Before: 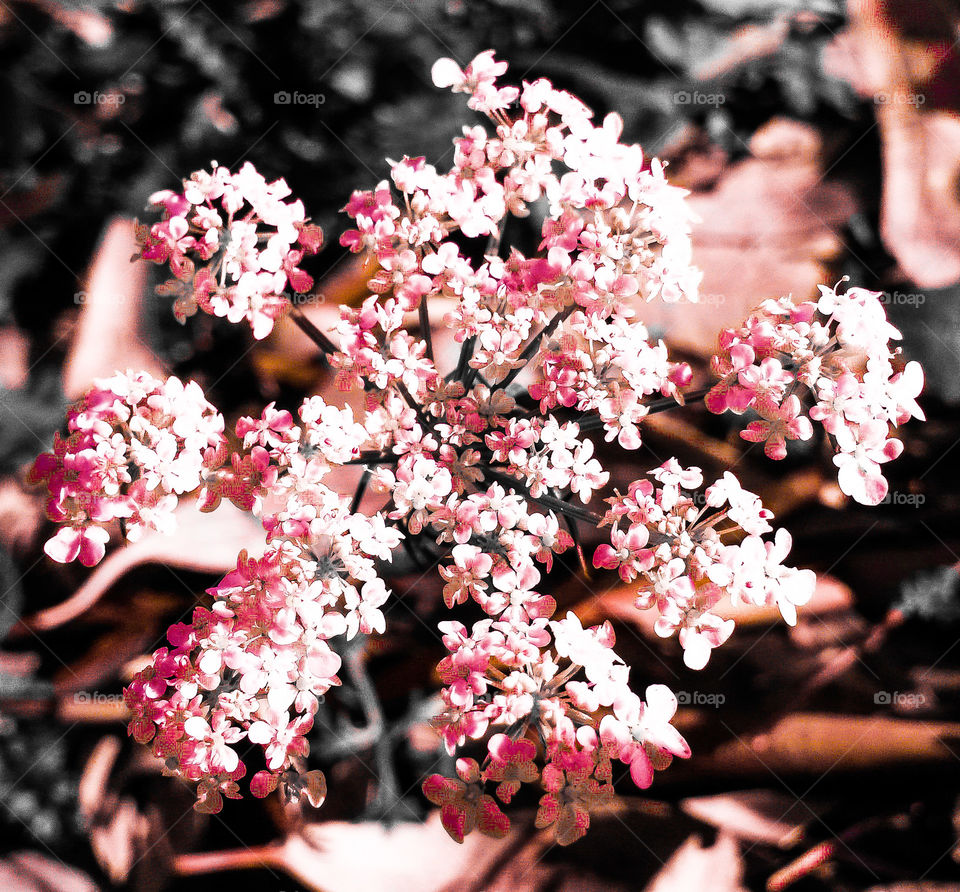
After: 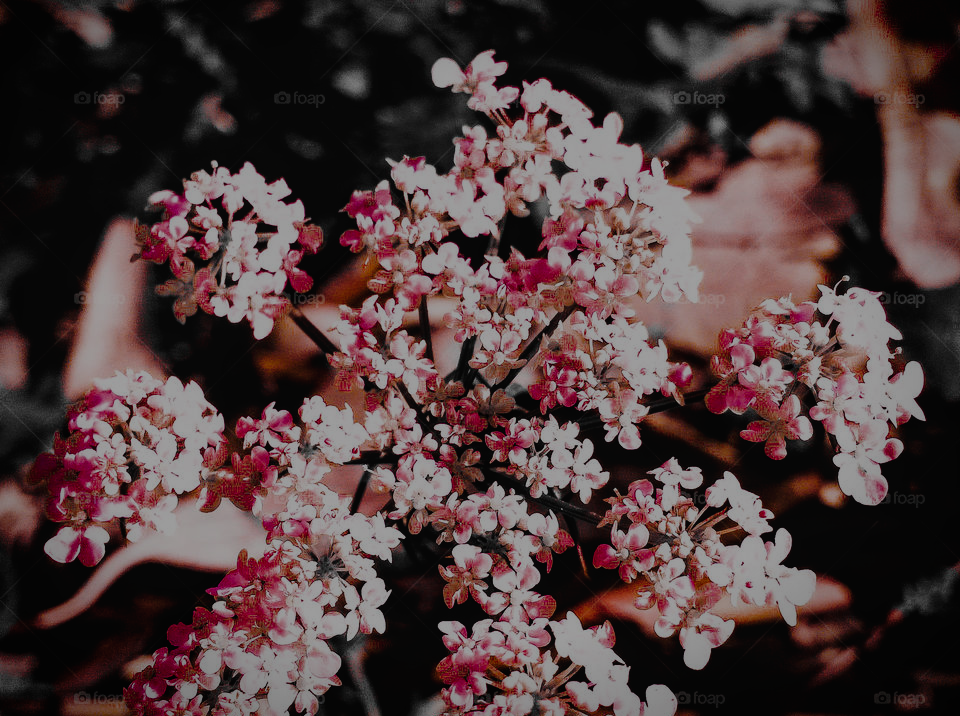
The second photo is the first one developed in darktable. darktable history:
crop: bottom 19.66%
tone curve: curves: ch0 [(0.003, 0.029) (0.037, 0.036) (0.149, 0.117) (0.297, 0.318) (0.422, 0.474) (0.531, 0.6) (0.743, 0.809) (0.889, 0.941) (1, 0.98)]; ch1 [(0, 0) (0.305, 0.325) (0.453, 0.437) (0.482, 0.479) (0.501, 0.5) (0.506, 0.503) (0.564, 0.578) (0.587, 0.625) (0.666, 0.727) (1, 1)]; ch2 [(0, 0) (0.323, 0.277) (0.408, 0.399) (0.45, 0.48) (0.499, 0.502) (0.512, 0.523) (0.57, 0.595) (0.653, 0.671) (0.768, 0.744) (1, 1)], preserve colors none
local contrast: highlights 101%, shadows 102%, detail 120%, midtone range 0.2
vignetting: fall-off radius 59.74%, brightness -0.649, saturation -0.005, center (-0.013, 0), automatic ratio true, unbound false
exposure: exposure -2.047 EV, compensate highlight preservation false
